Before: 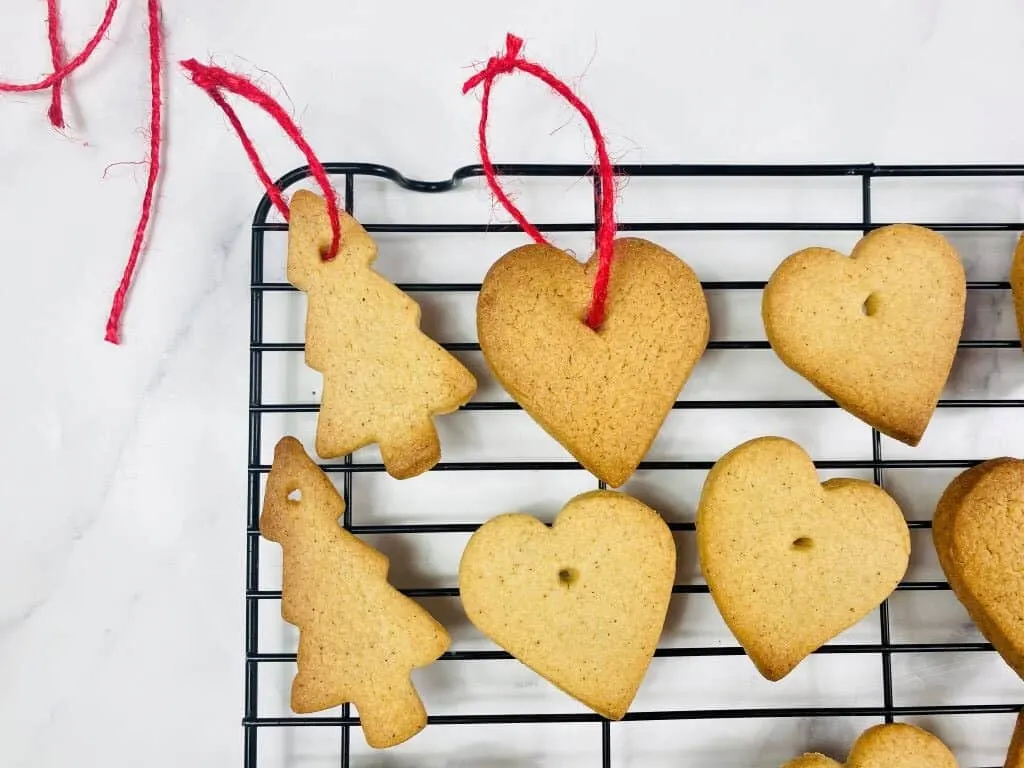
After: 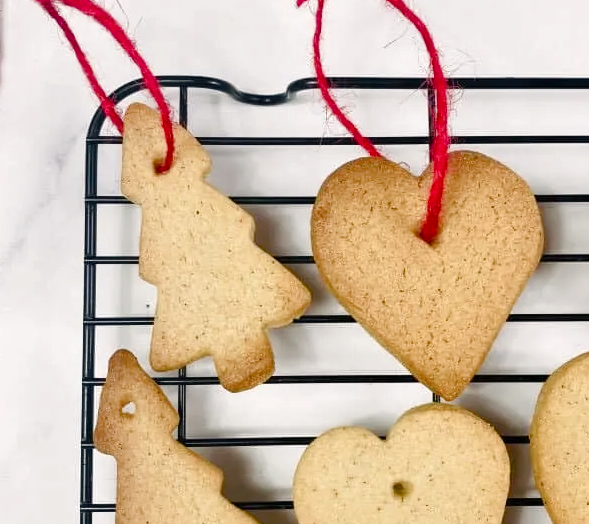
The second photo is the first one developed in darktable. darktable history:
crop: left 16.214%, top 11.341%, right 26.241%, bottom 20.39%
color balance rgb: highlights gain › luminance 7.188%, highlights gain › chroma 0.896%, highlights gain › hue 48.77°, global offset › hue 171.43°, linear chroma grading › shadows -1.957%, linear chroma grading › highlights -13.996%, linear chroma grading › global chroma -9.857%, linear chroma grading › mid-tones -10.242%, perceptual saturation grading › global saturation 0.2%, perceptual saturation grading › highlights -17.457%, perceptual saturation grading › mid-tones 33.1%, perceptual saturation grading › shadows 50.379%
color zones: curves: ch0 [(0.25, 0.5) (0.636, 0.25) (0.75, 0.5)]
